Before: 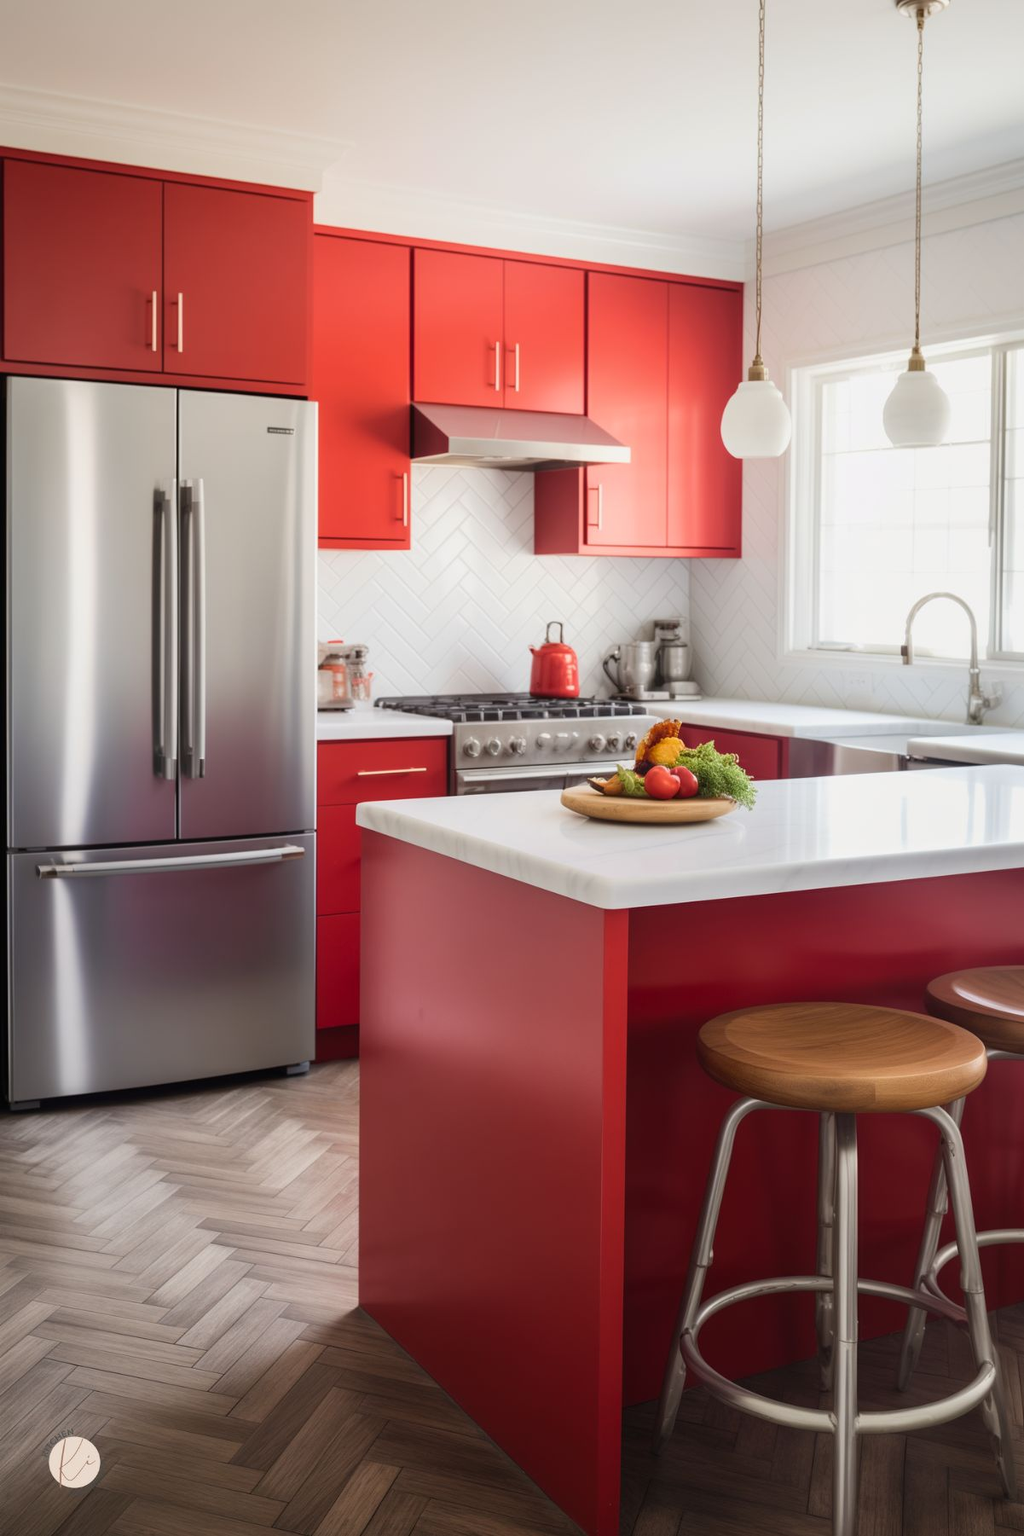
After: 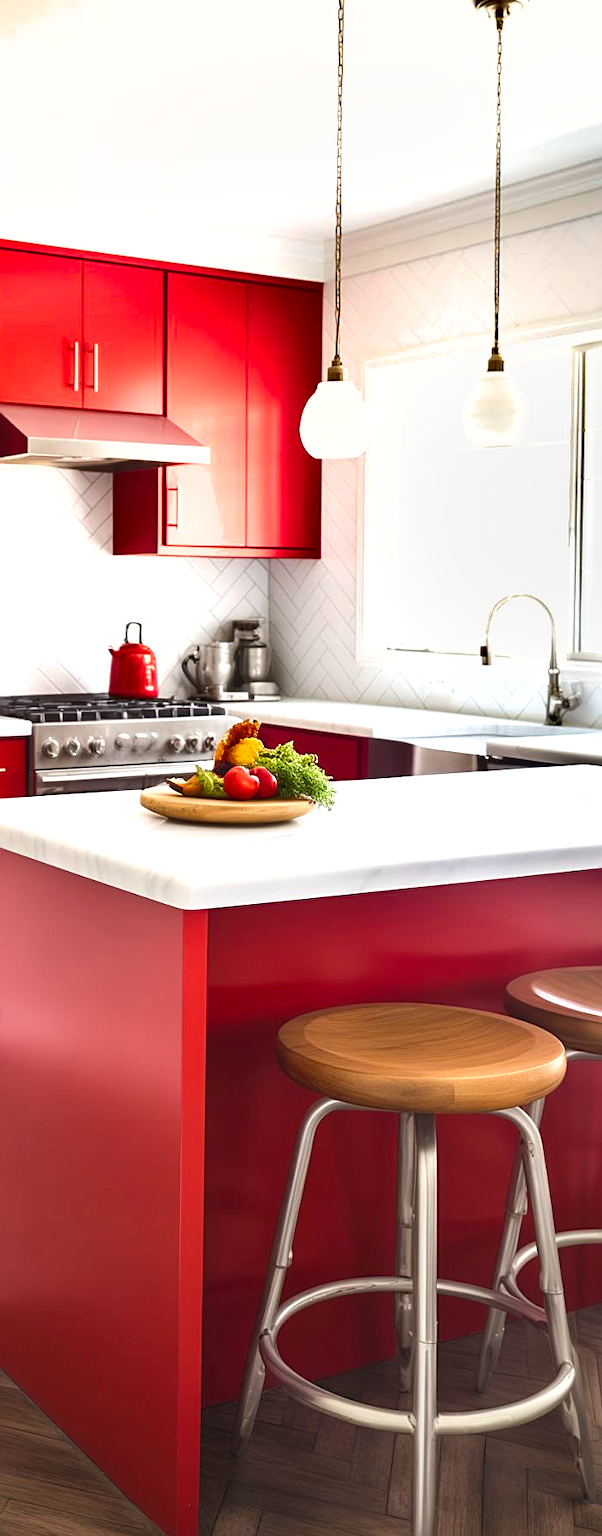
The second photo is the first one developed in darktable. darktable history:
sharpen: on, module defaults
shadows and highlights: shadows 39.89, highlights -52.52, low approximation 0.01, soften with gaussian
color balance rgb: linear chroma grading › global chroma 14.528%, perceptual saturation grading › global saturation -0.099%
exposure: exposure 0.787 EV, compensate highlight preservation false
crop: left 41.155%
